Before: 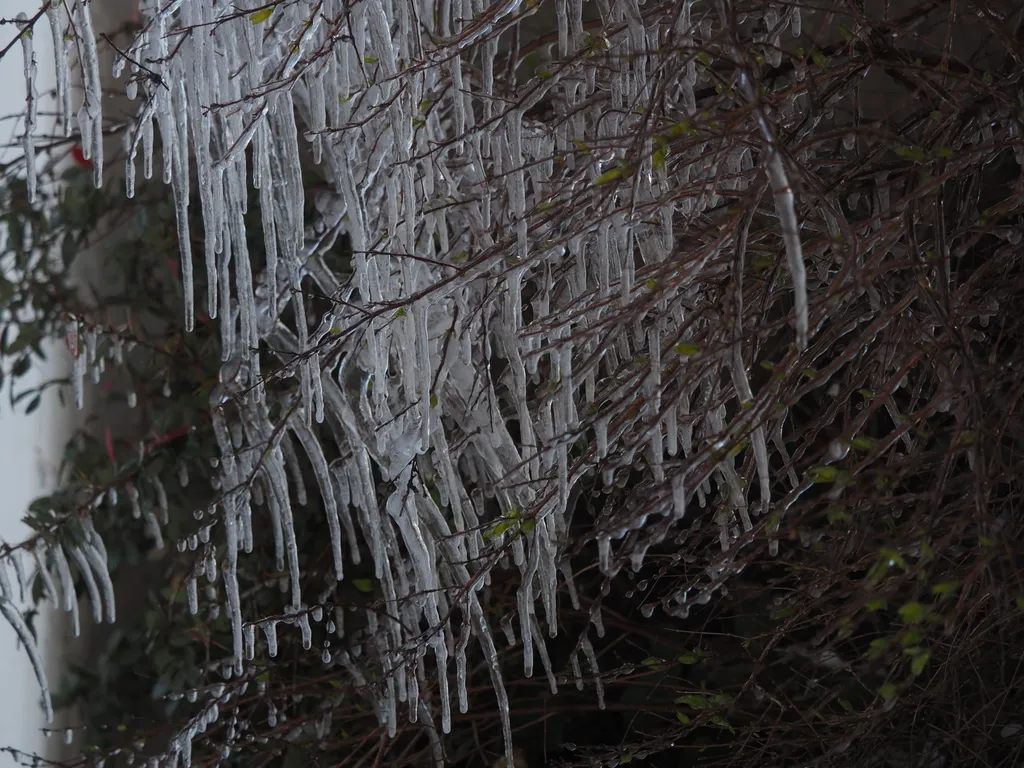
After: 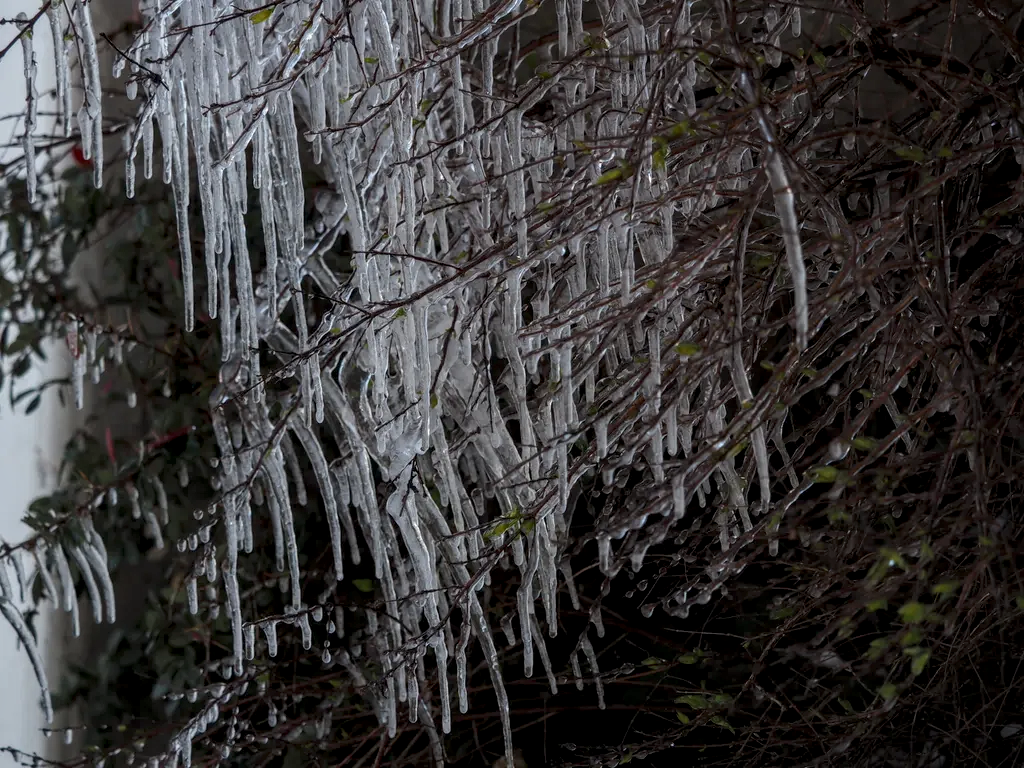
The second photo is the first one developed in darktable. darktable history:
exposure: black level correction 0.001, exposure 0.017 EV, compensate highlight preservation false
local contrast: highlights 21%, detail 150%
color correction: highlights b* -0.036
